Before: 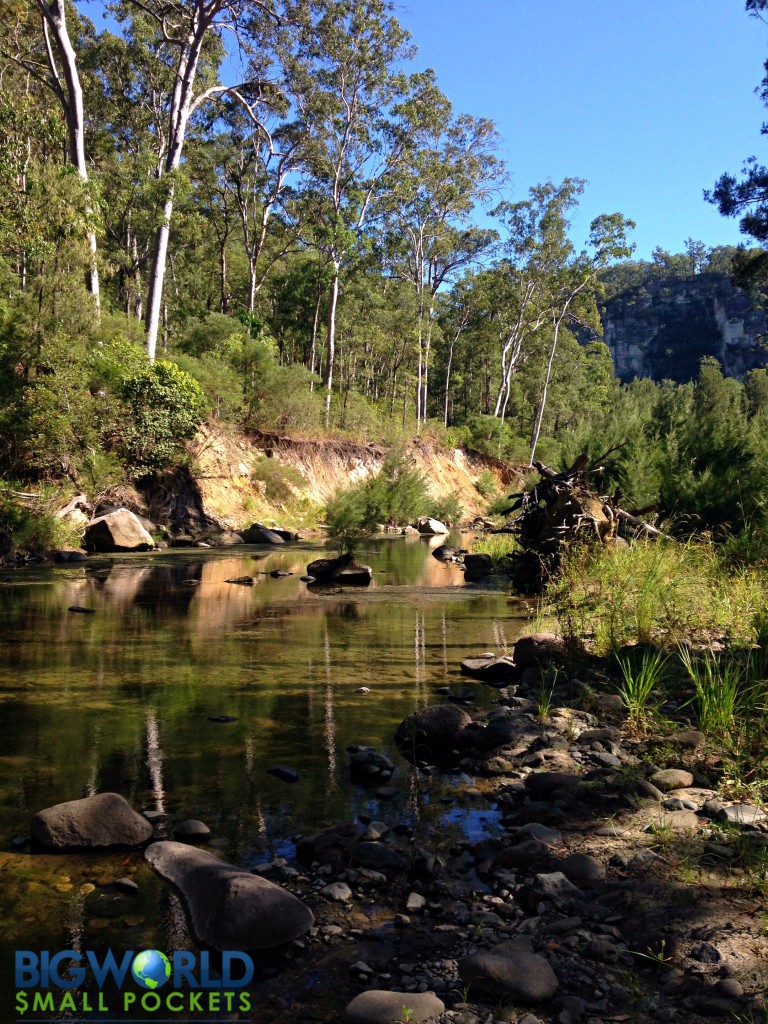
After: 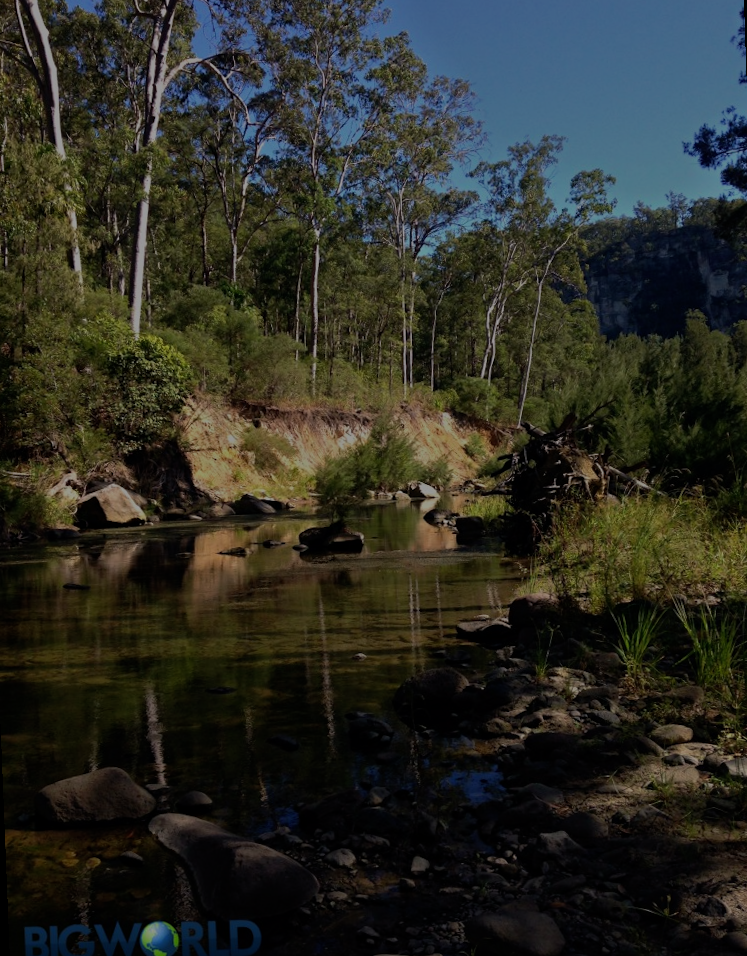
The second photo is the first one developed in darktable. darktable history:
tone equalizer: -8 EV -2 EV, -7 EV -2 EV, -6 EV -2 EV, -5 EV -2 EV, -4 EV -2 EV, -3 EV -2 EV, -2 EV -2 EV, -1 EV -1.63 EV, +0 EV -2 EV
rotate and perspective: rotation -2.12°, lens shift (vertical) 0.009, lens shift (horizontal) -0.008, automatic cropping original format, crop left 0.036, crop right 0.964, crop top 0.05, crop bottom 0.959
